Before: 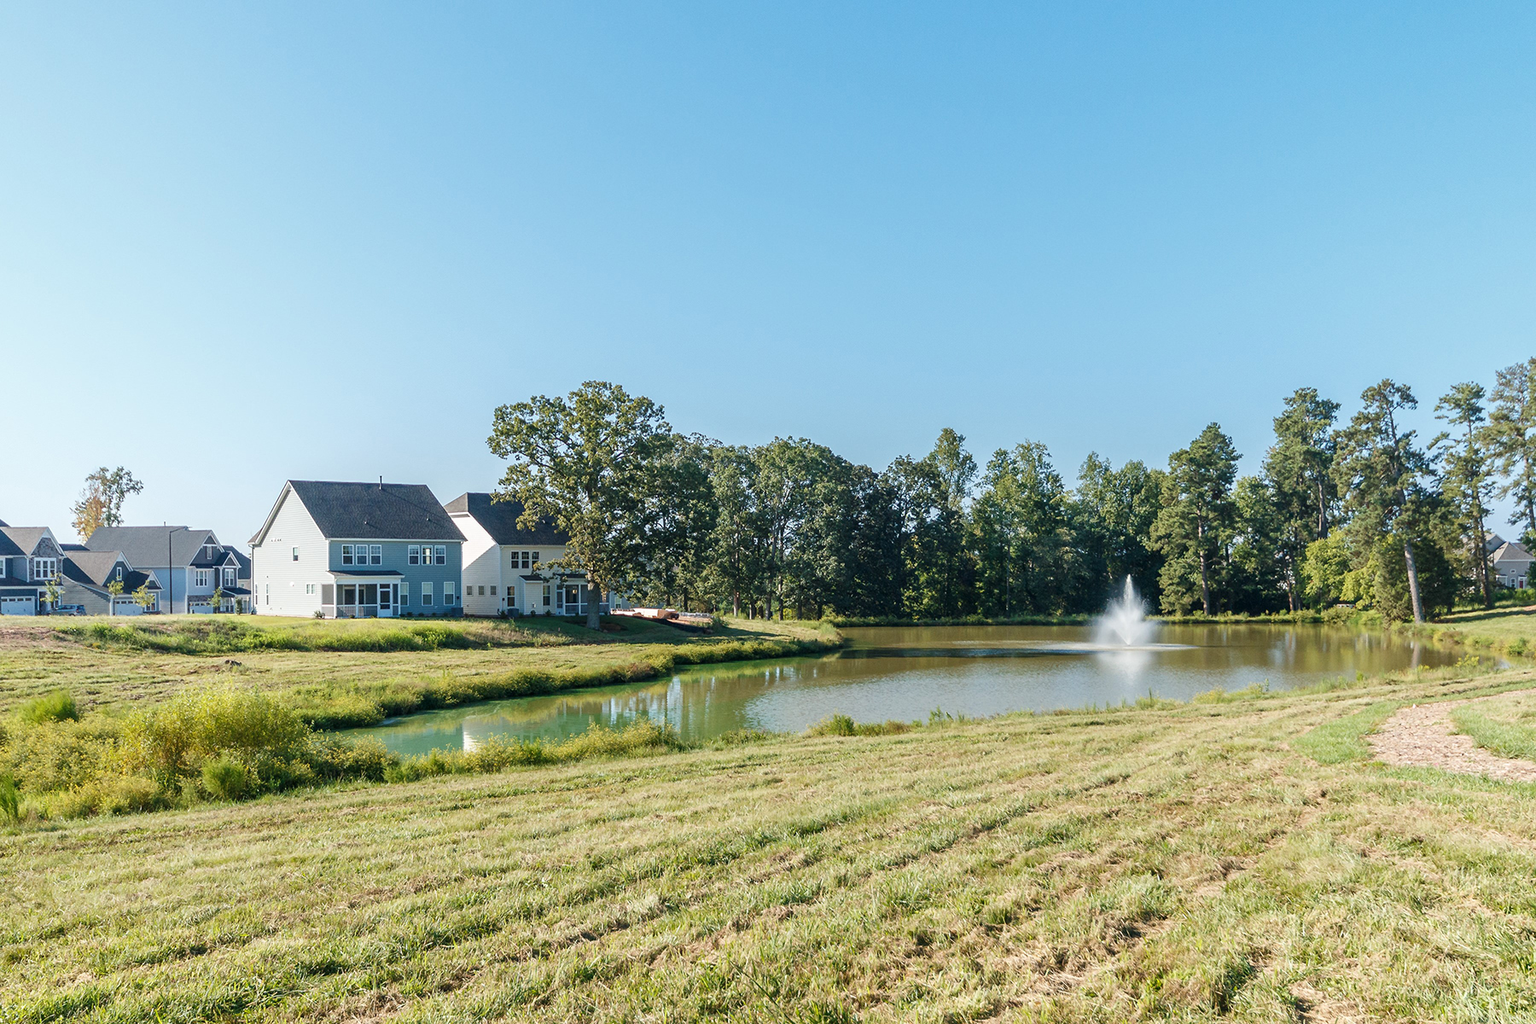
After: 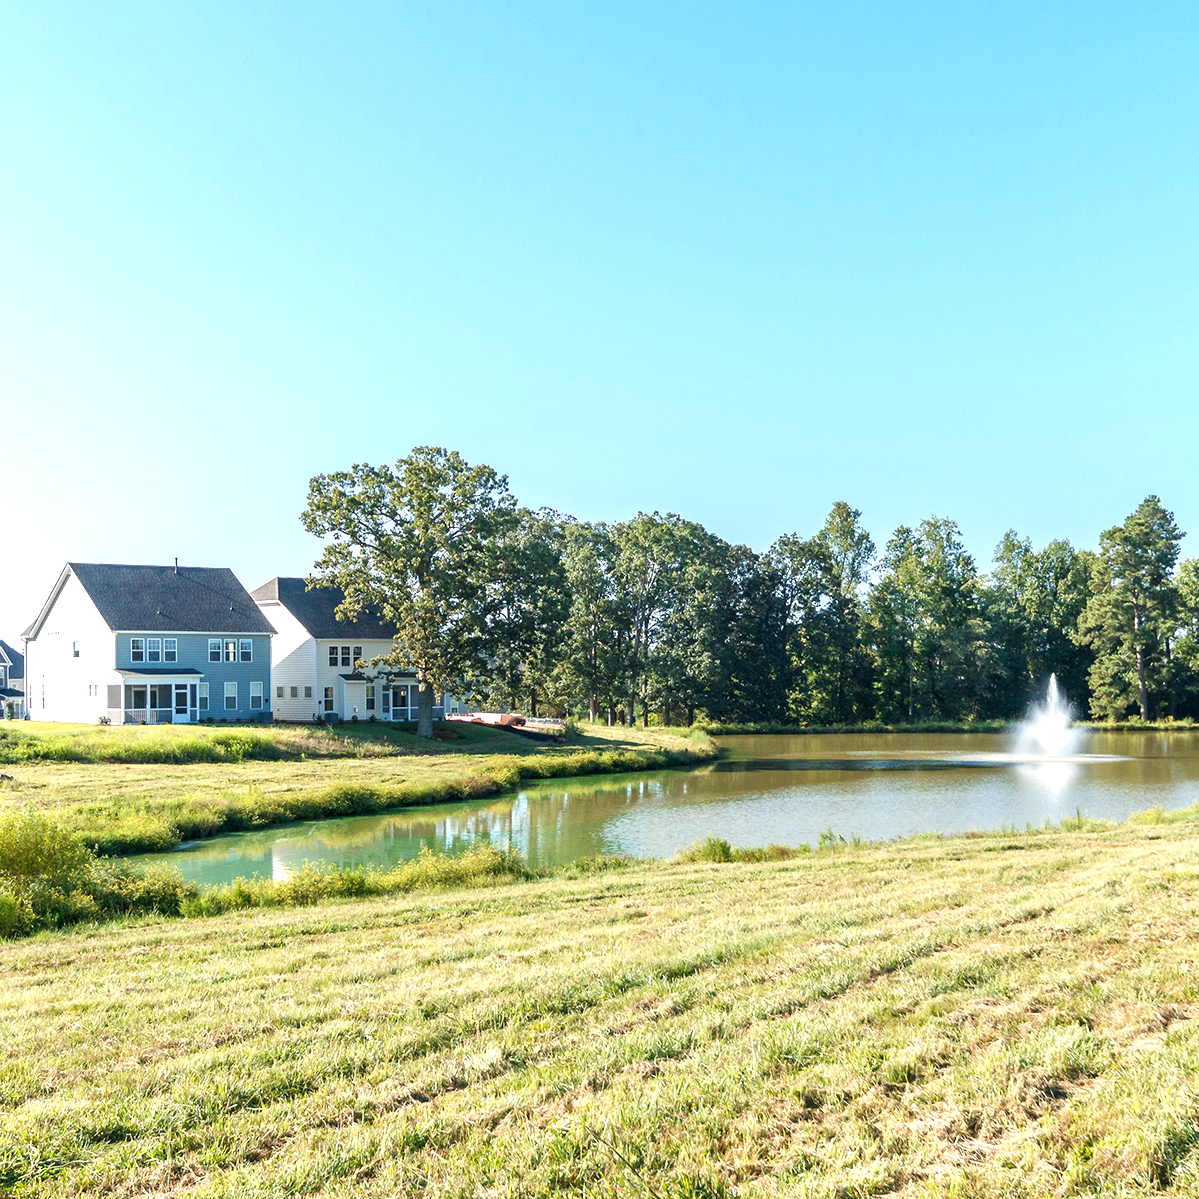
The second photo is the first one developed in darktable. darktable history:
tone equalizer: on, module defaults
exposure: black level correction 0.001, exposure 0.675 EV, compensate highlight preservation false
crop and rotate: left 15.055%, right 18.278%
